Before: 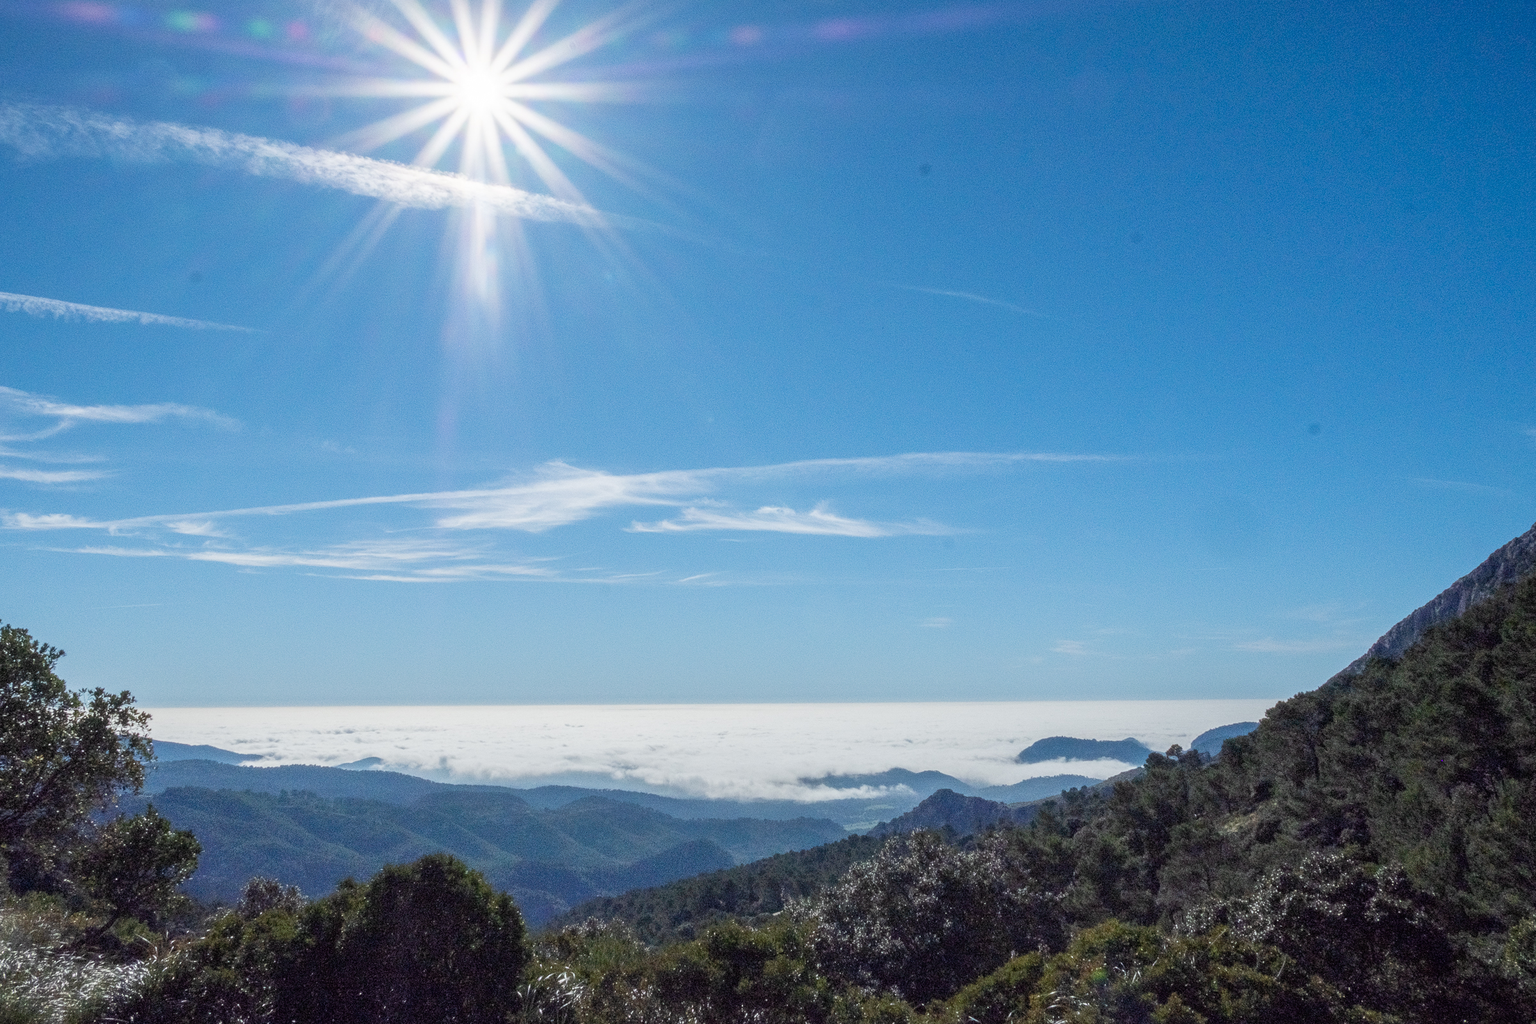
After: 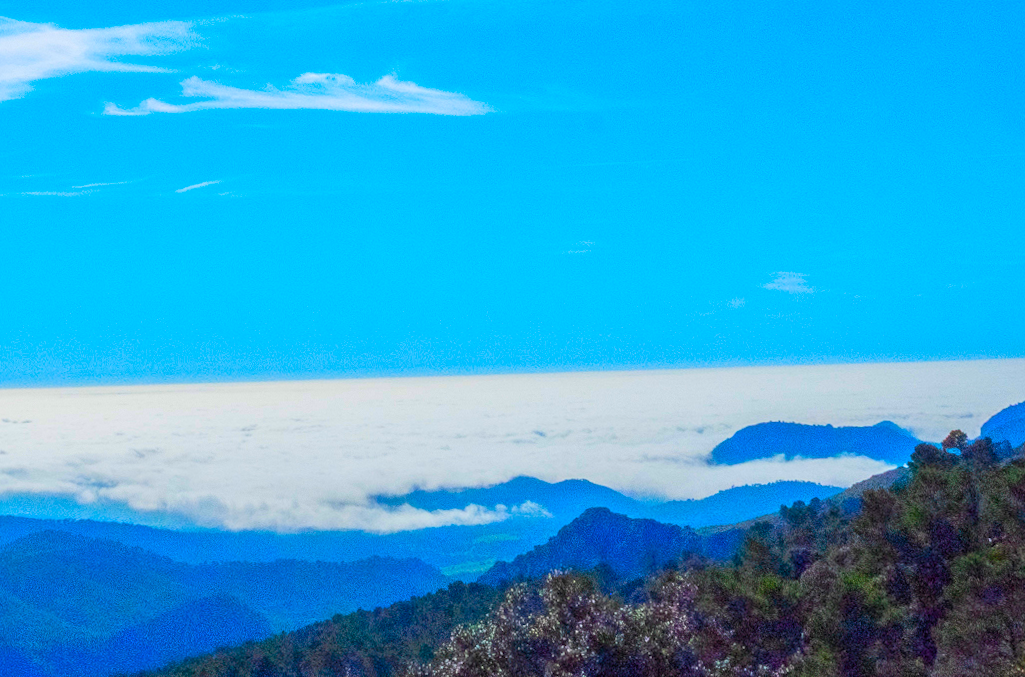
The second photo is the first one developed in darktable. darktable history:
crop: left 37.221%, top 45.169%, right 20.63%, bottom 13.777%
rotate and perspective: rotation -1.24°, automatic cropping off
color correction: saturation 3
